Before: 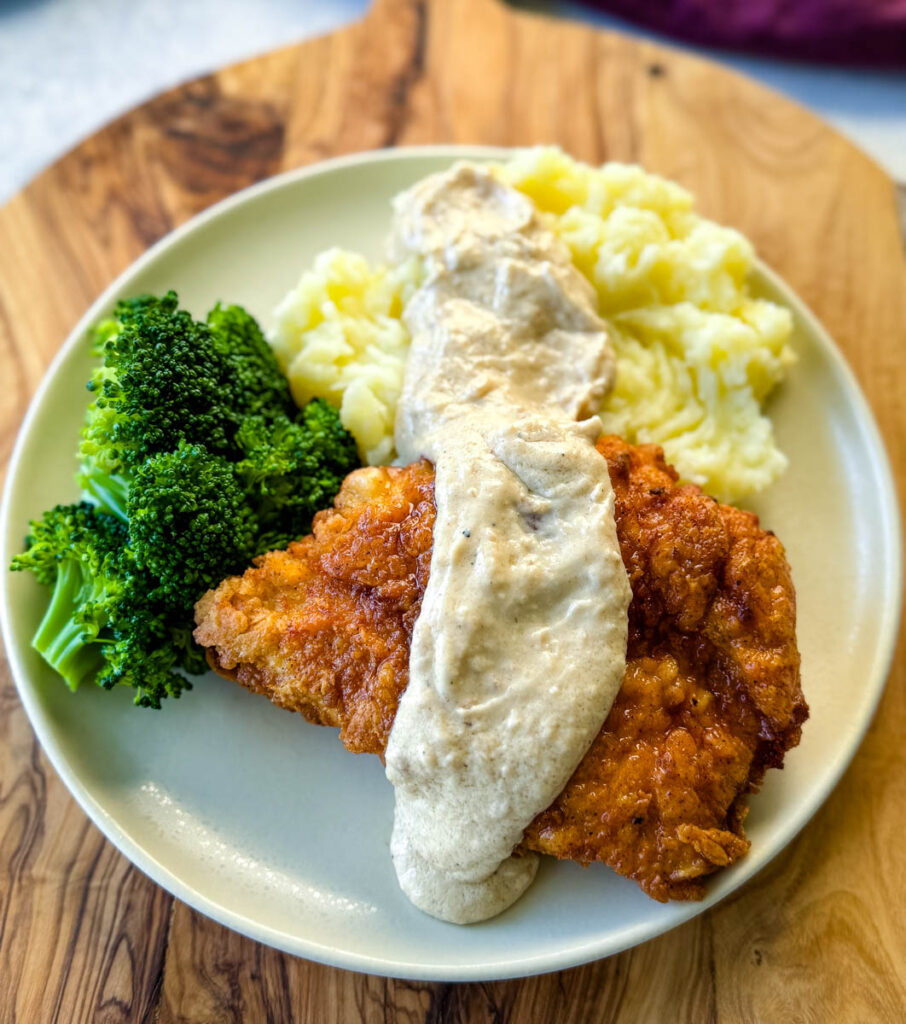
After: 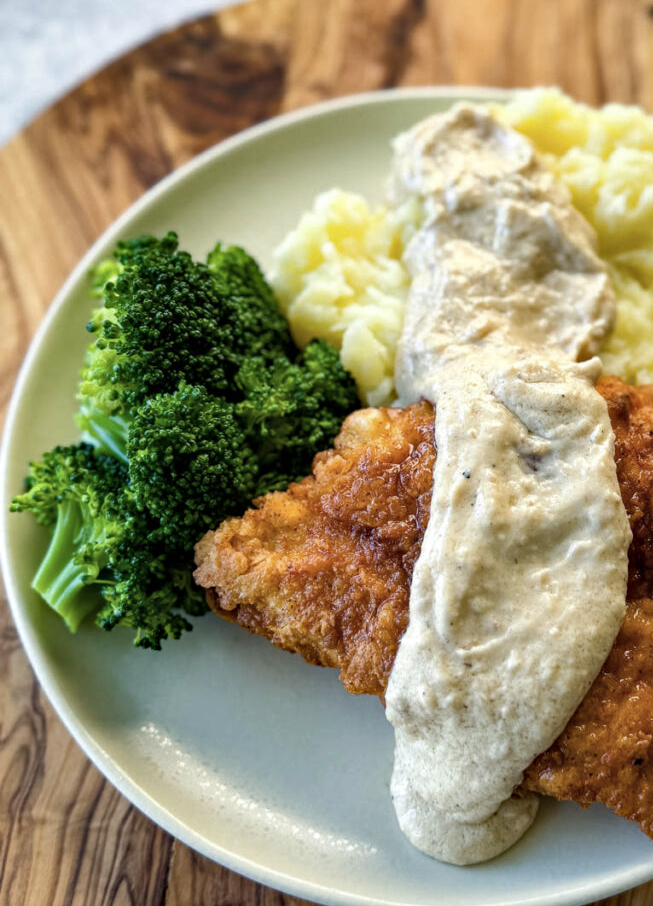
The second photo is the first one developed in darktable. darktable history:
color calibration: illuminant same as pipeline (D50), x 0.346, y 0.357, temperature 4995.95 K
shadows and highlights: radius 266.97, highlights color adjustment 49.19%, soften with gaussian
haze removal: adaptive false
crop: top 5.772%, right 27.883%, bottom 5.71%
contrast brightness saturation: contrast 0.058, brightness -0.009, saturation -0.236
